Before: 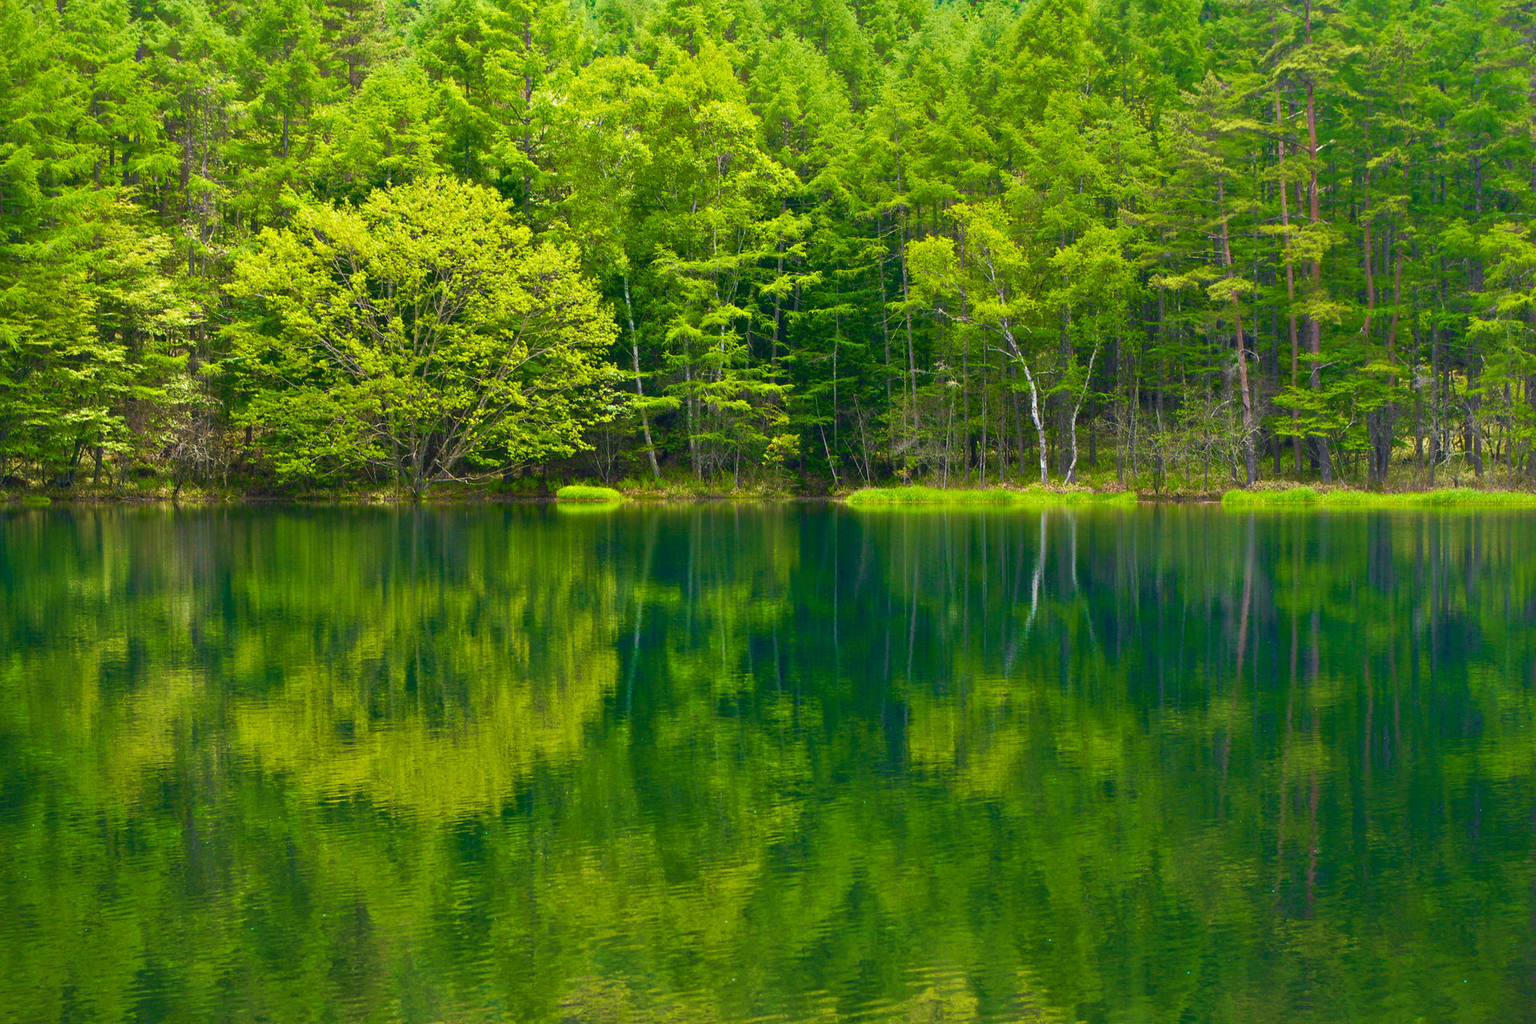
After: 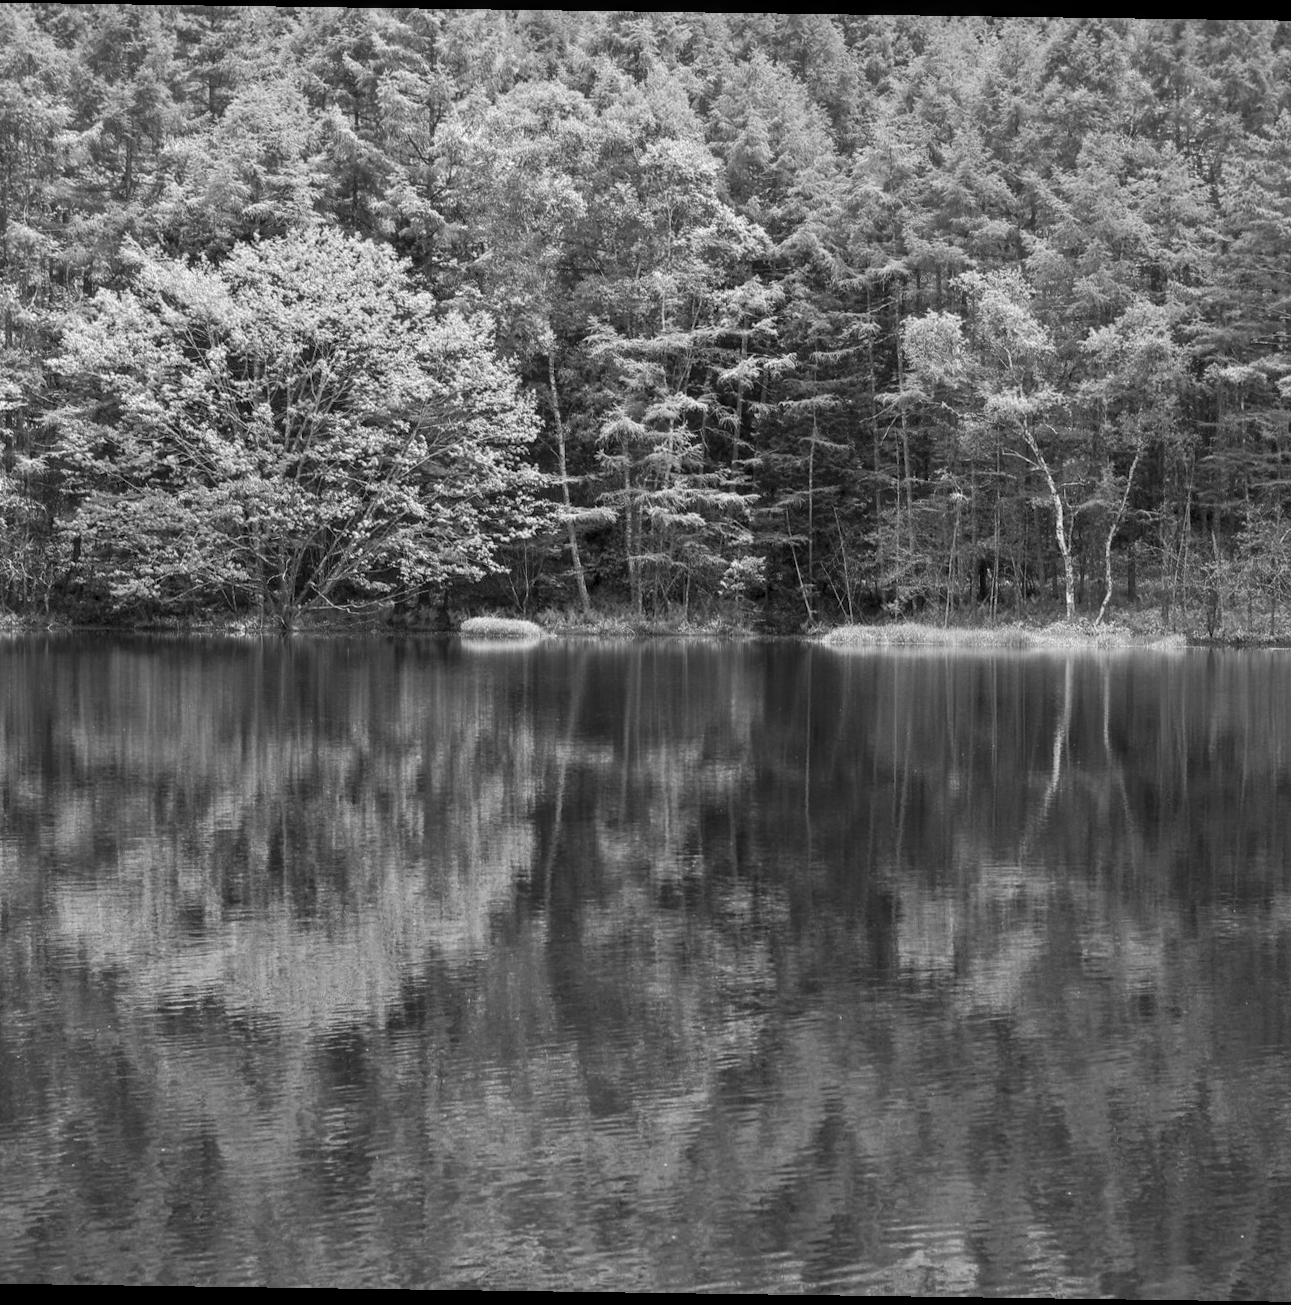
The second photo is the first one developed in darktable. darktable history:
color balance rgb: perceptual saturation grading › global saturation 20%, perceptual saturation grading › highlights -25%, perceptual saturation grading › shadows 25%
local contrast: on, module defaults
monochrome: on, module defaults
crop and rotate: left 12.648%, right 20.685%
rotate and perspective: rotation 0.8°, automatic cropping off
